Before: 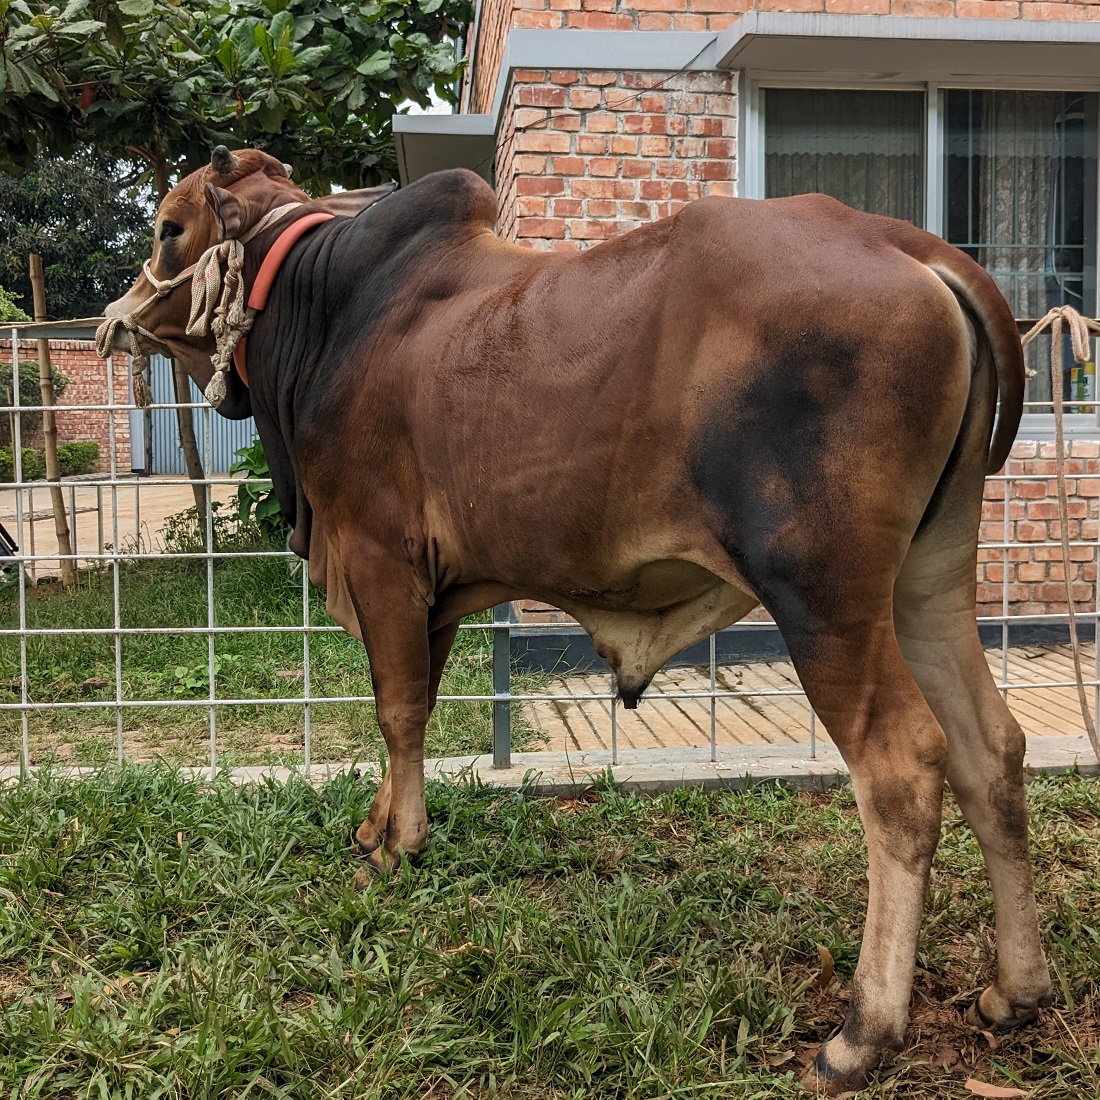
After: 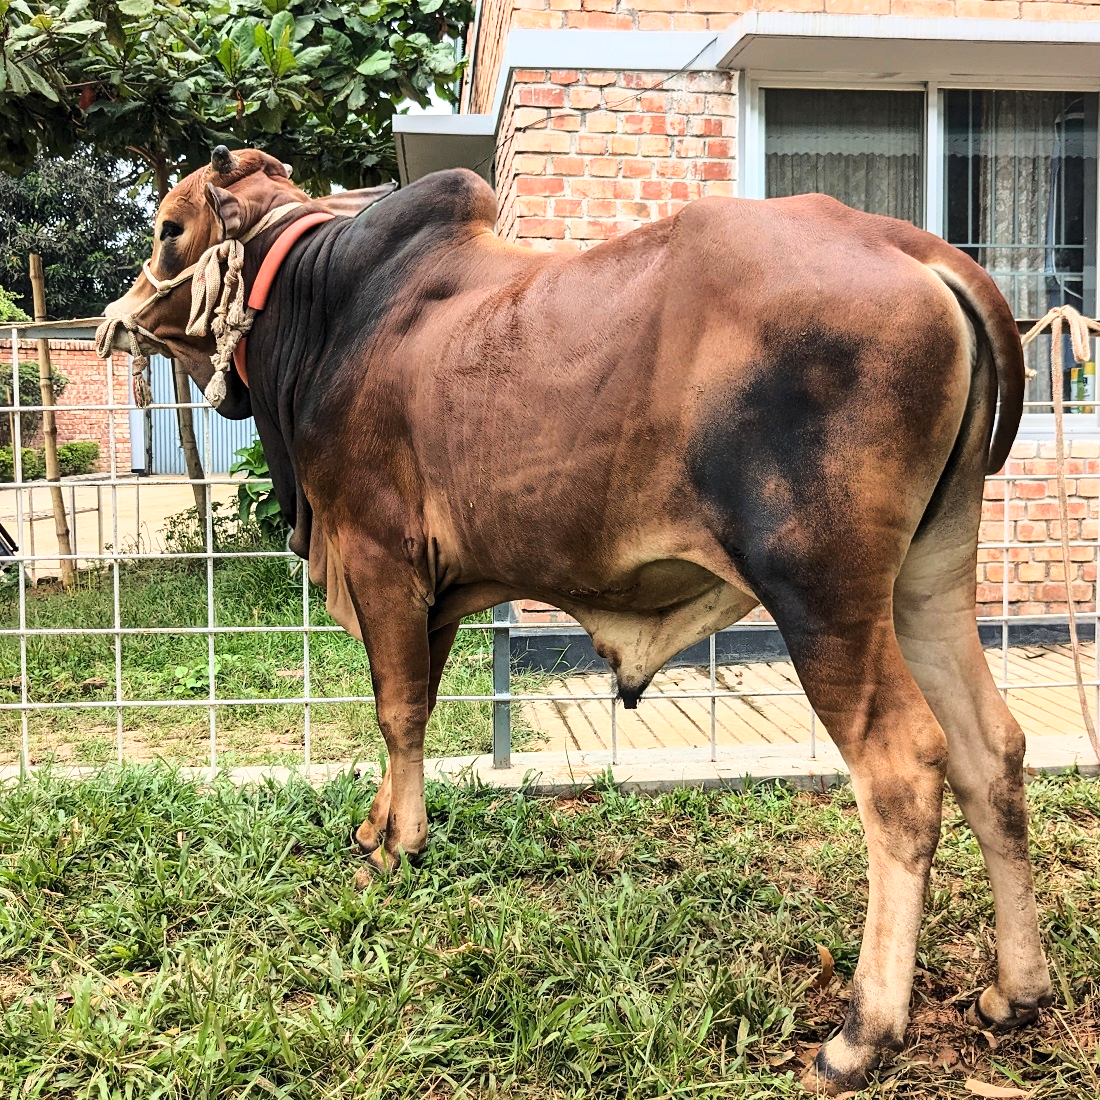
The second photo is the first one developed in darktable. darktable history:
exposure: exposure 0.3 EV, compensate highlight preservation false
base curve: curves: ch0 [(0, 0) (0.032, 0.037) (0.105, 0.228) (0.435, 0.76) (0.856, 0.983) (1, 1)]
